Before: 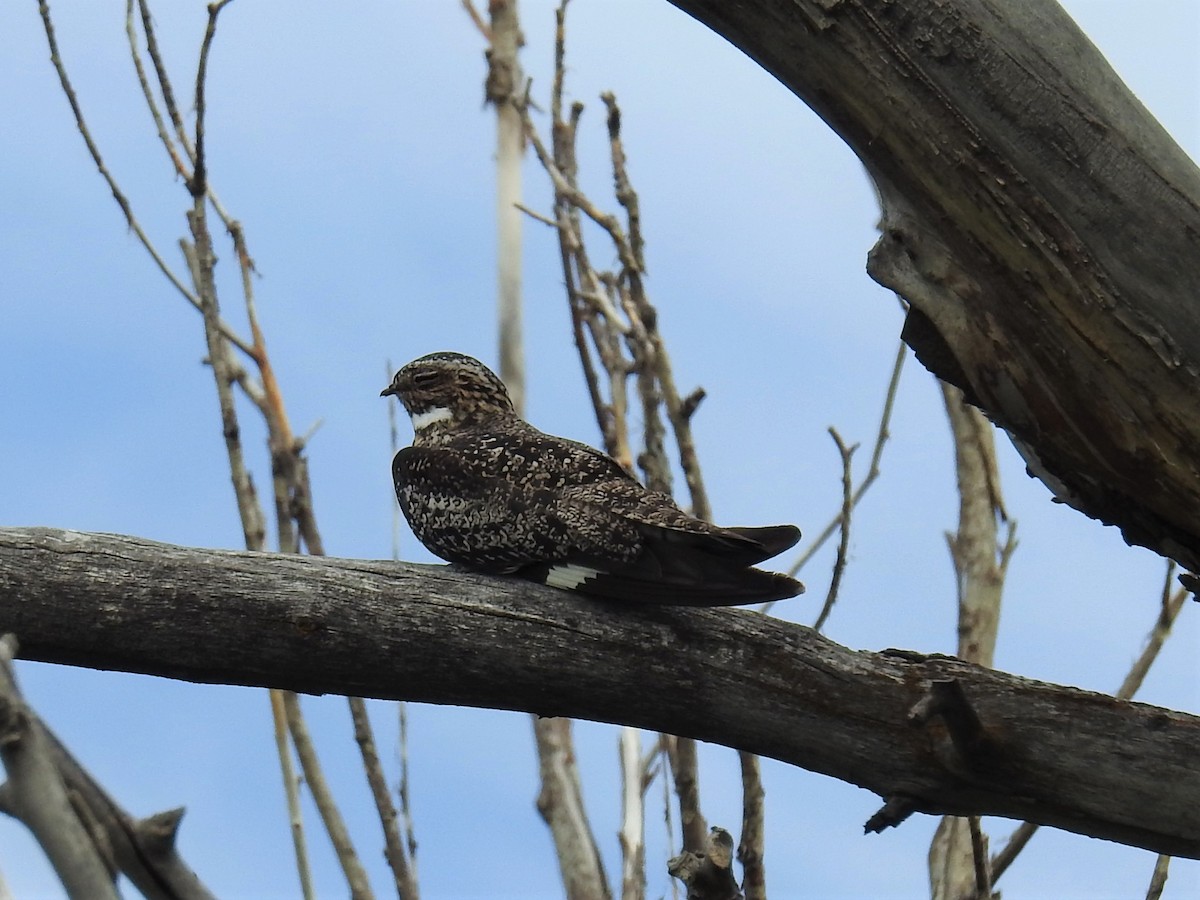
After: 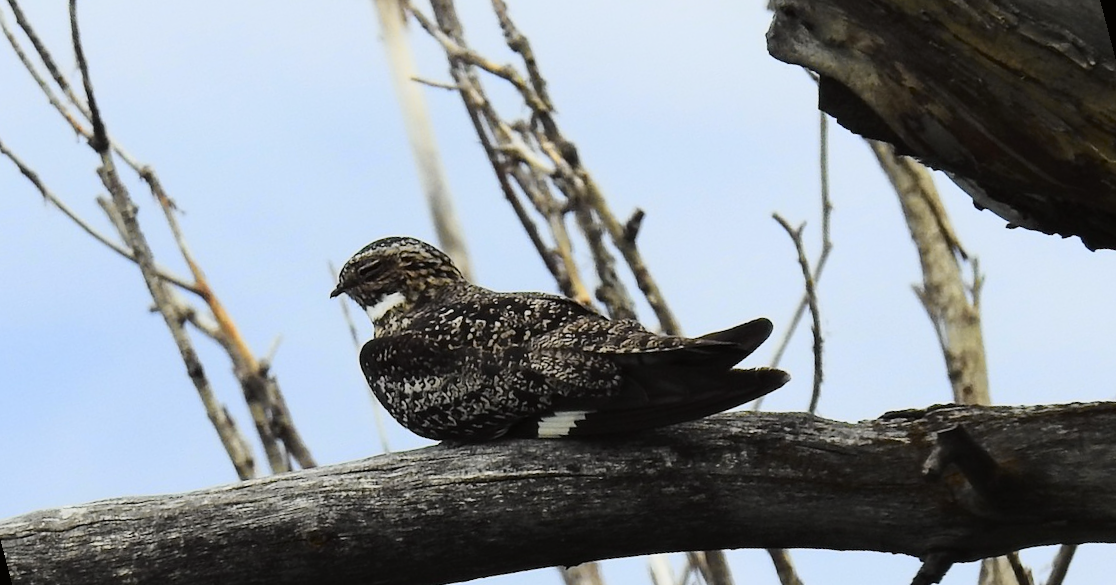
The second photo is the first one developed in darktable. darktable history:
tone curve: curves: ch0 [(0, 0.008) (0.107, 0.083) (0.283, 0.287) (0.429, 0.51) (0.607, 0.739) (0.789, 0.893) (0.998, 0.978)]; ch1 [(0, 0) (0.323, 0.339) (0.438, 0.427) (0.478, 0.484) (0.502, 0.502) (0.527, 0.525) (0.571, 0.579) (0.608, 0.629) (0.669, 0.704) (0.859, 0.899) (1, 1)]; ch2 [(0, 0) (0.33, 0.347) (0.421, 0.456) (0.473, 0.498) (0.502, 0.504) (0.522, 0.524) (0.549, 0.567) (0.593, 0.626) (0.676, 0.724) (1, 1)], color space Lab, independent channels, preserve colors none
rotate and perspective: rotation -14.8°, crop left 0.1, crop right 0.903, crop top 0.25, crop bottom 0.748
